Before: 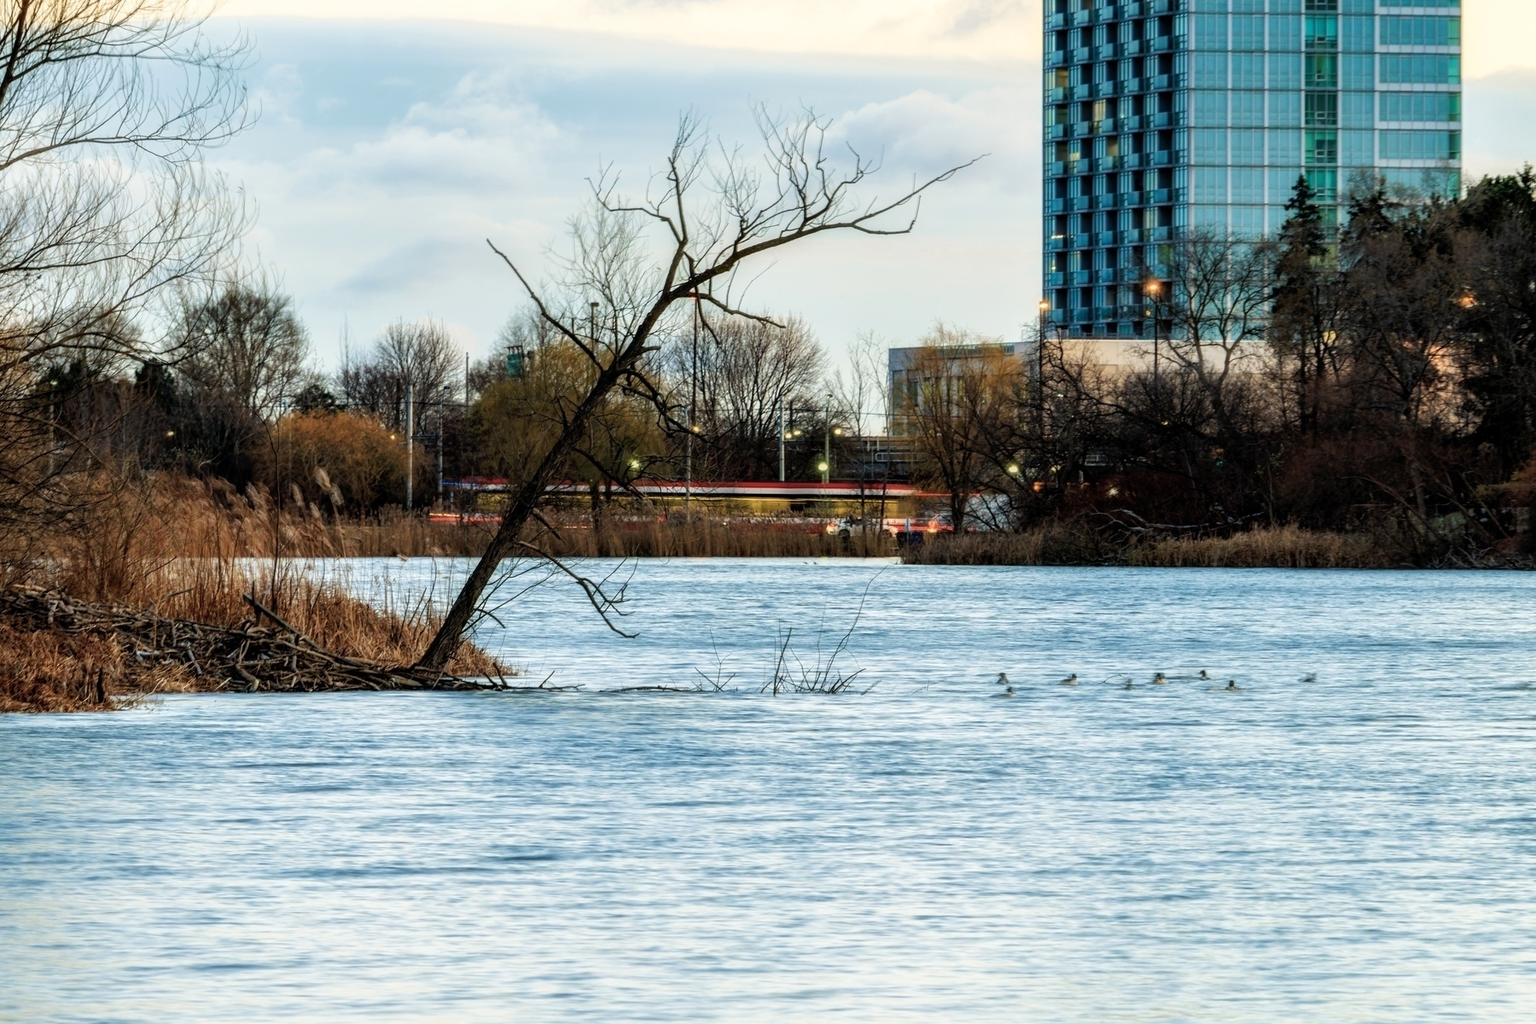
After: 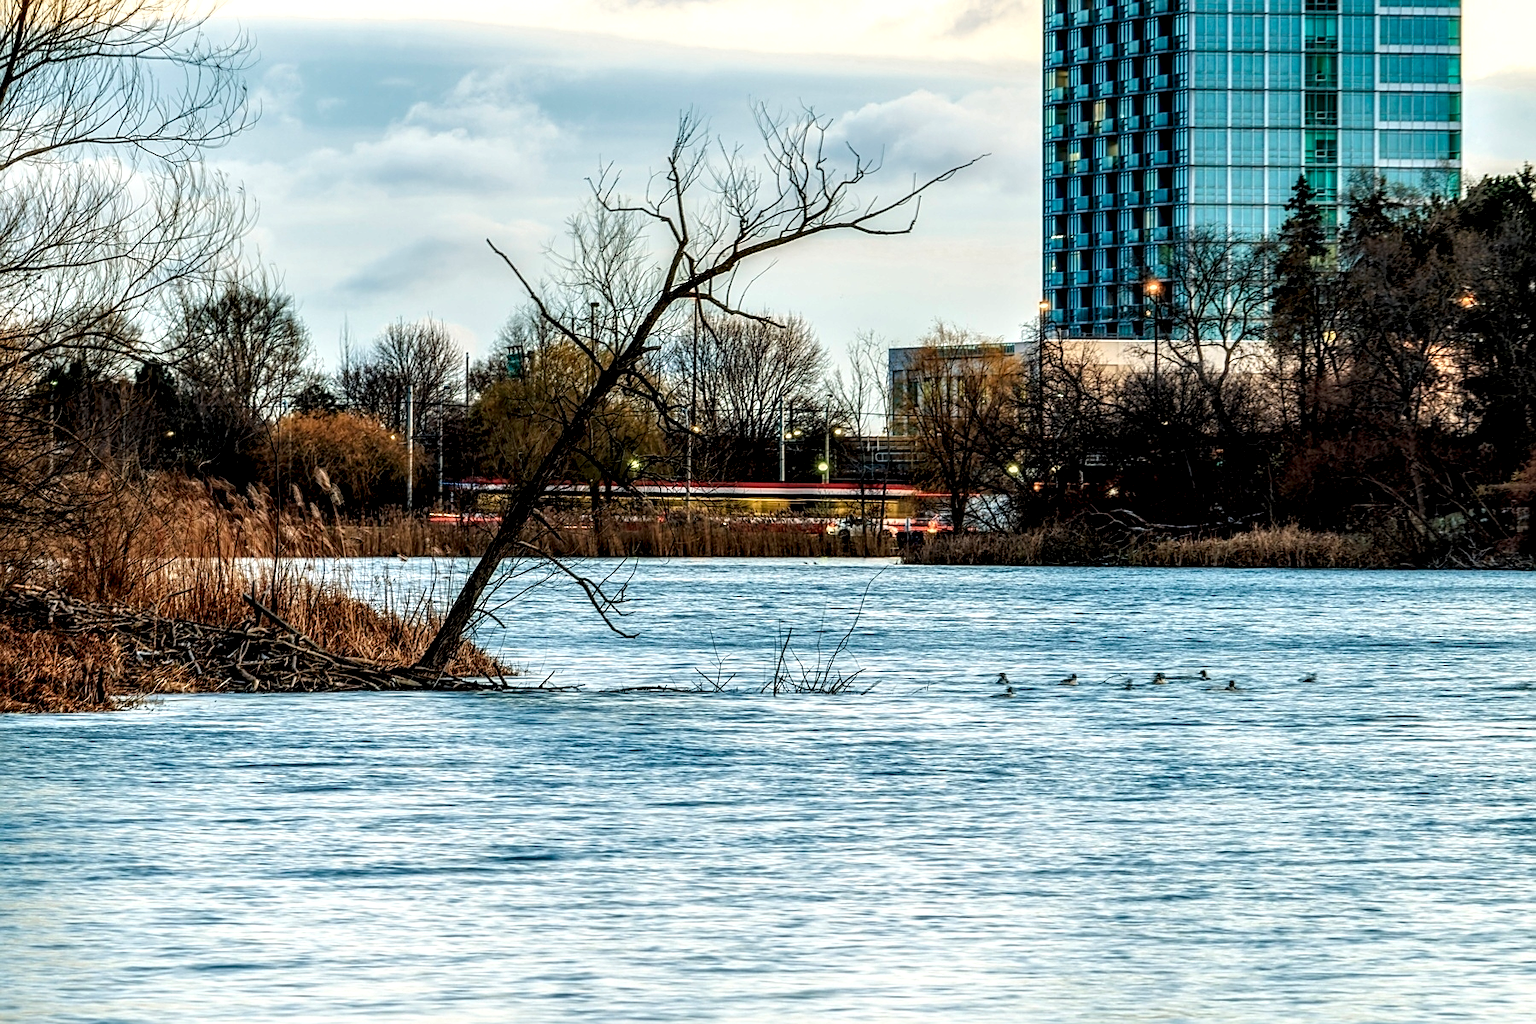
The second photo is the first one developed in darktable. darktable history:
exposure: black level correction 0.001, compensate highlight preservation false
sharpen: on, module defaults
local contrast: highlights 65%, shadows 54%, detail 169%, midtone range 0.514
